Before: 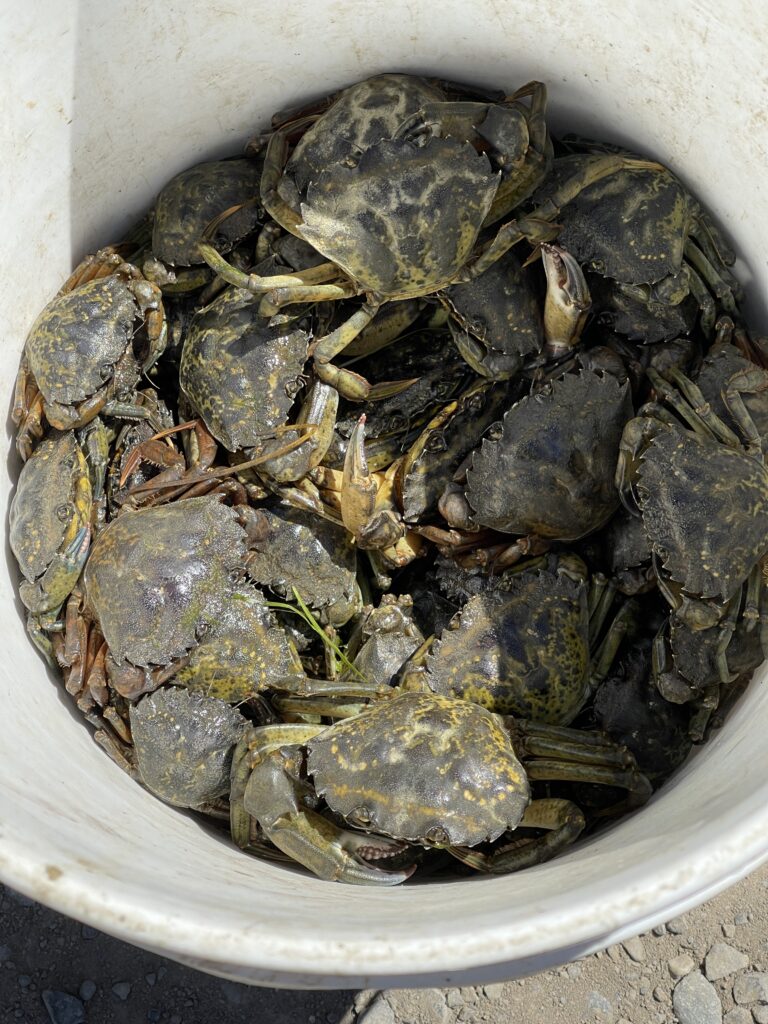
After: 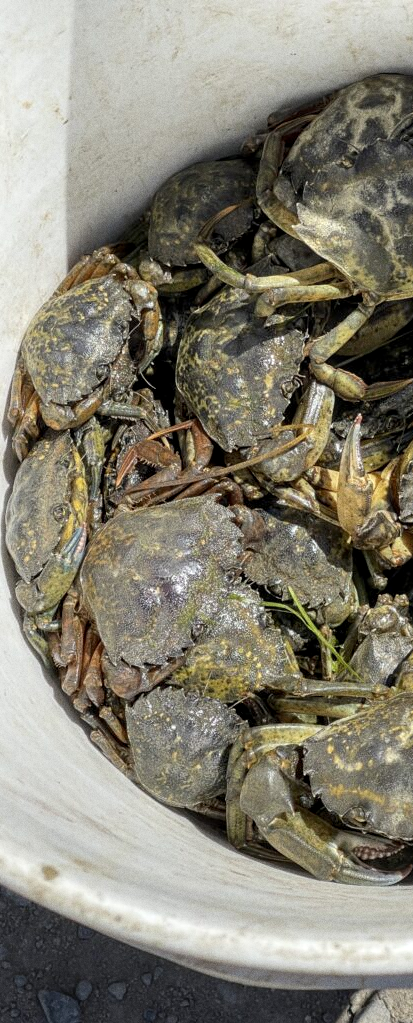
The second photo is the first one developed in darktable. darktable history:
crop: left 0.587%, right 45.588%, bottom 0.086%
grain: coarseness 0.09 ISO
local contrast: on, module defaults
